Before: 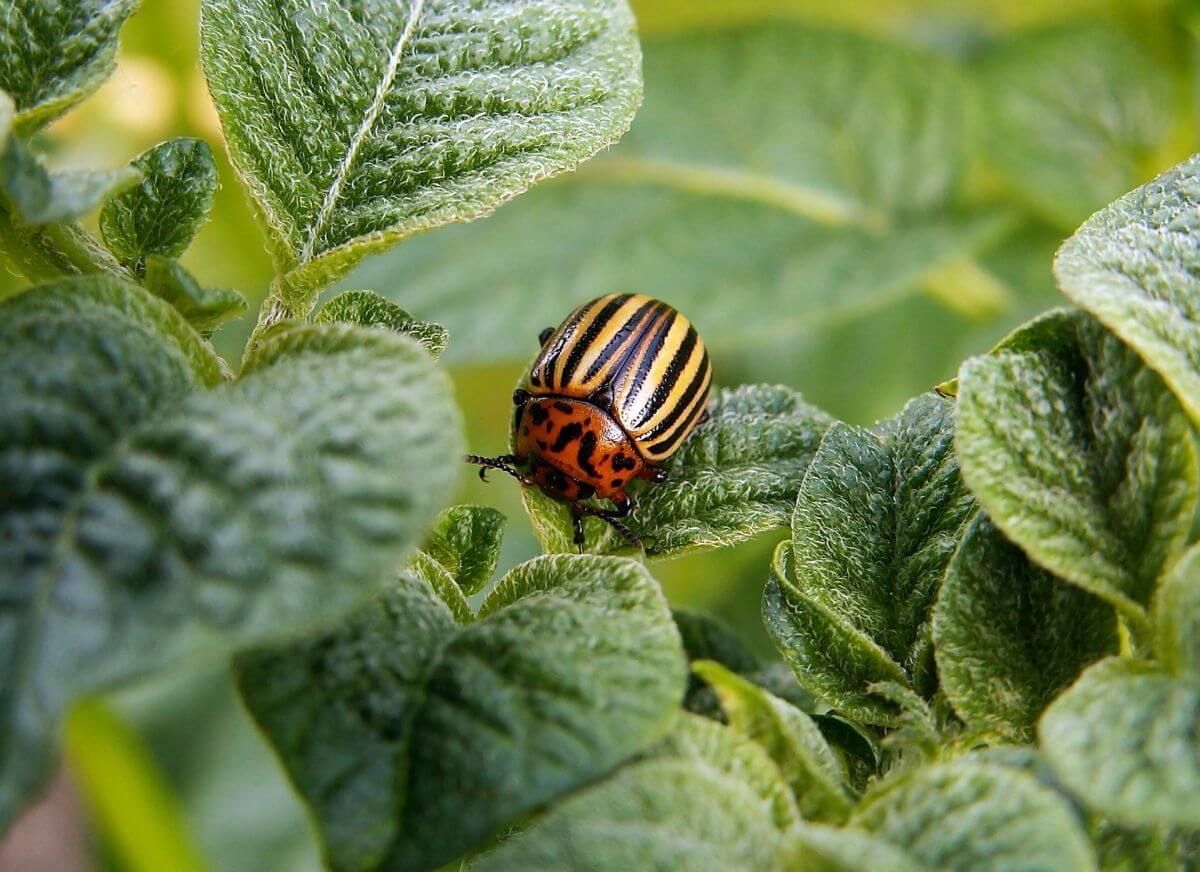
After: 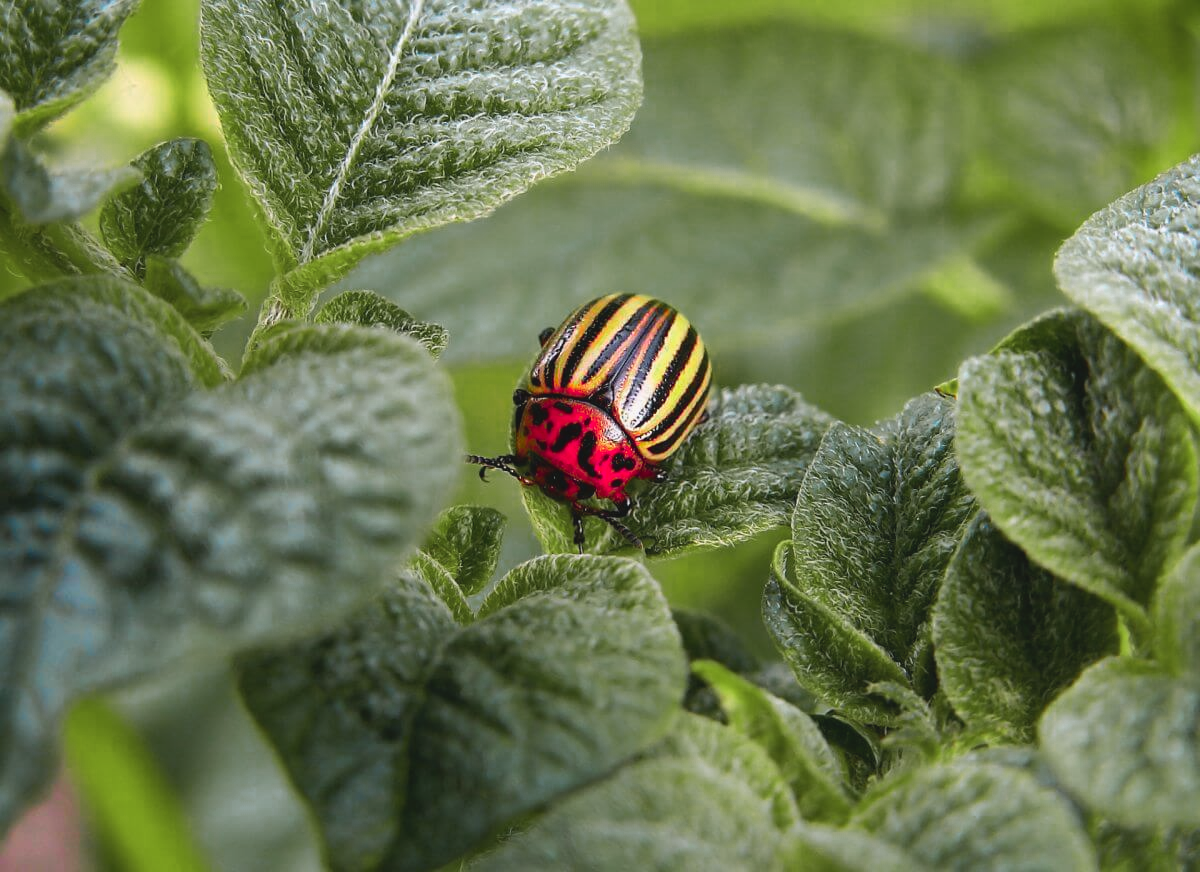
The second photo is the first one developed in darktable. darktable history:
color zones: curves: ch0 [(0, 0.533) (0.126, 0.533) (0.234, 0.533) (0.368, 0.357) (0.5, 0.5) (0.625, 0.5) (0.74, 0.637) (0.875, 0.5)]; ch1 [(0.004, 0.708) (0.129, 0.662) (0.25, 0.5) (0.375, 0.331) (0.496, 0.396) (0.625, 0.649) (0.739, 0.26) (0.875, 0.5) (1, 0.478)]; ch2 [(0, 0.409) (0.132, 0.403) (0.236, 0.558) (0.379, 0.448) (0.5, 0.5) (0.625, 0.5) (0.691, 0.39) (0.875, 0.5)]
contrast brightness saturation: contrast -0.112
exposure: exposure 0.128 EV, compensate highlight preservation false
